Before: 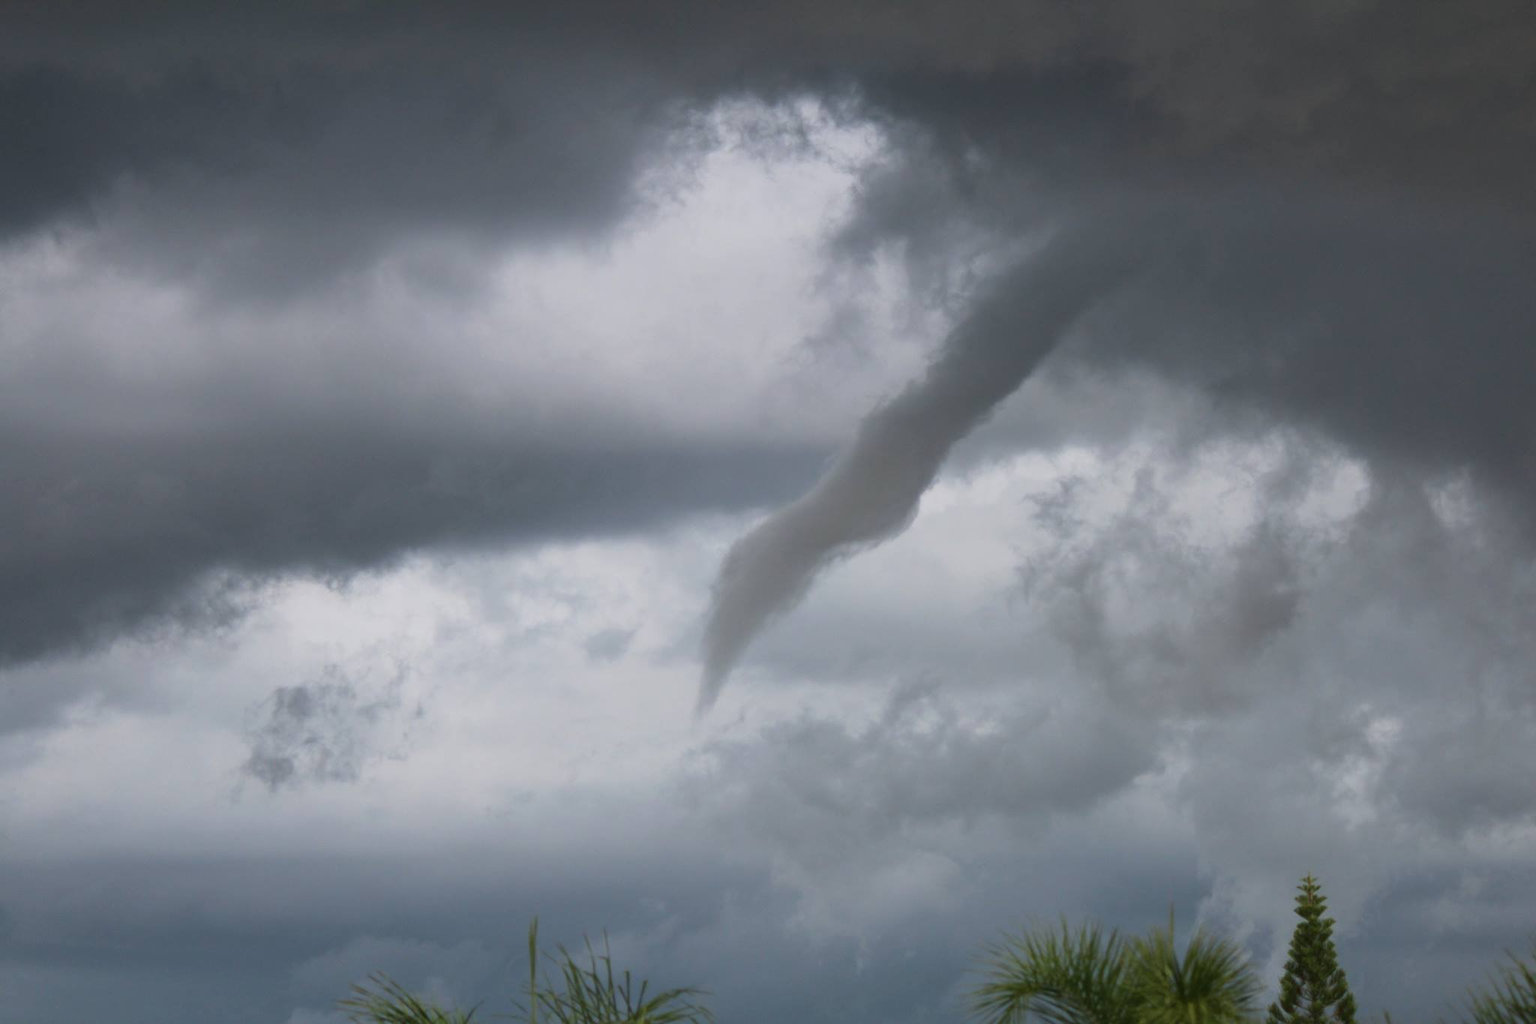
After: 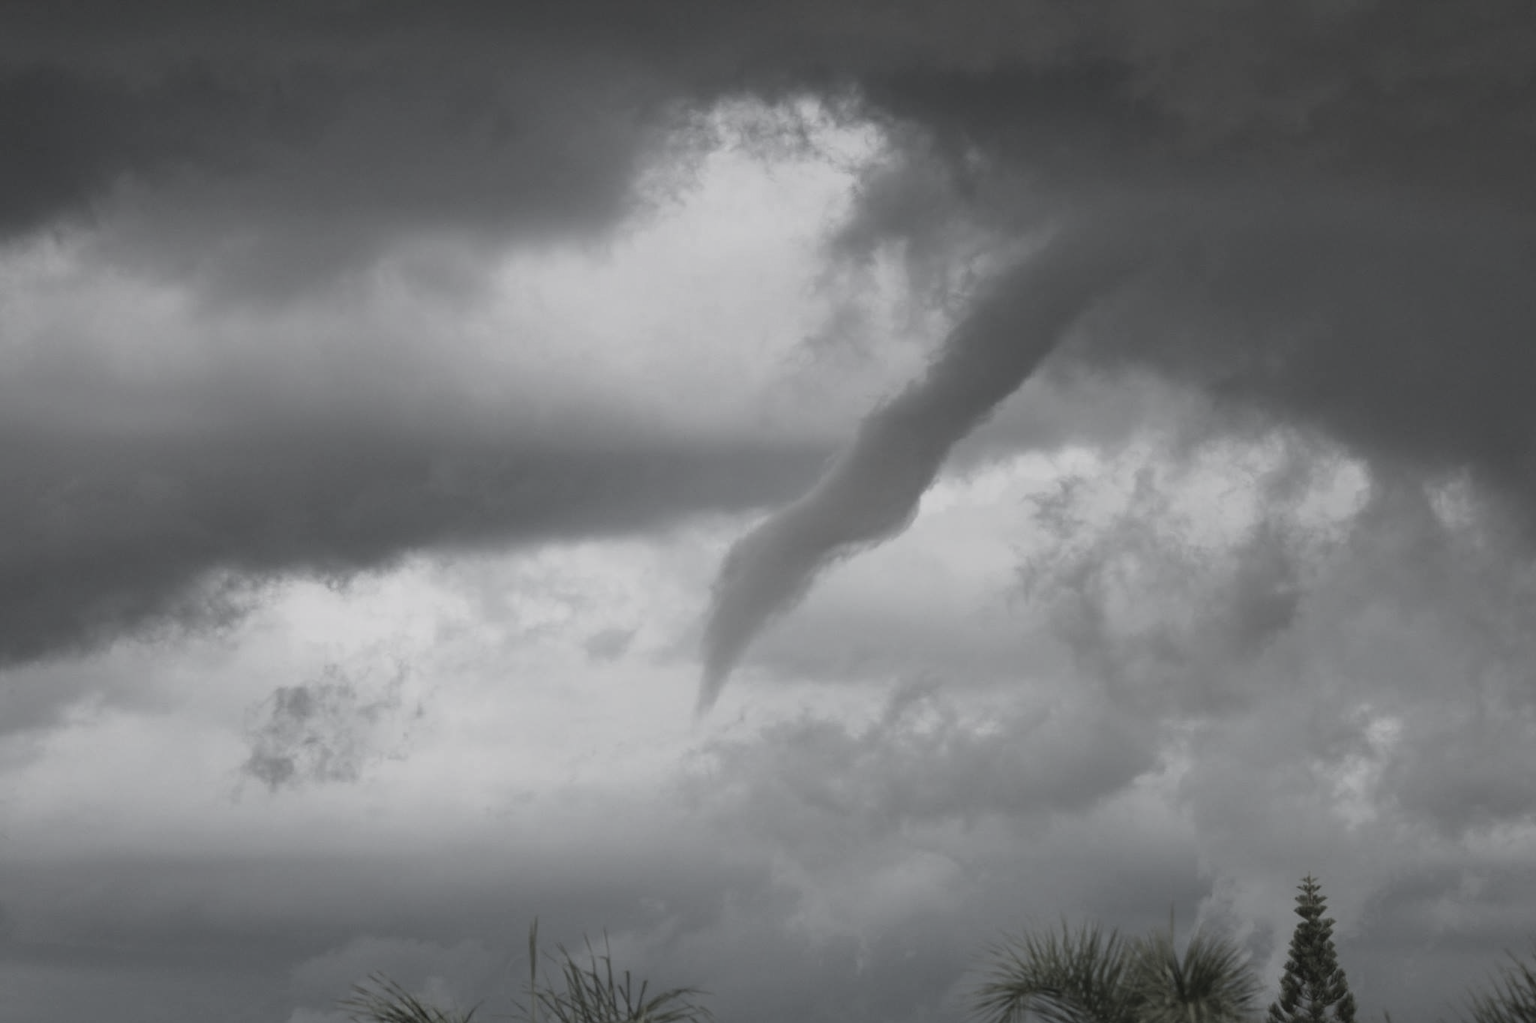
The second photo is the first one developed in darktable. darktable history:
color correction: saturation 0.2
bloom: size 5%, threshold 95%, strength 15%
